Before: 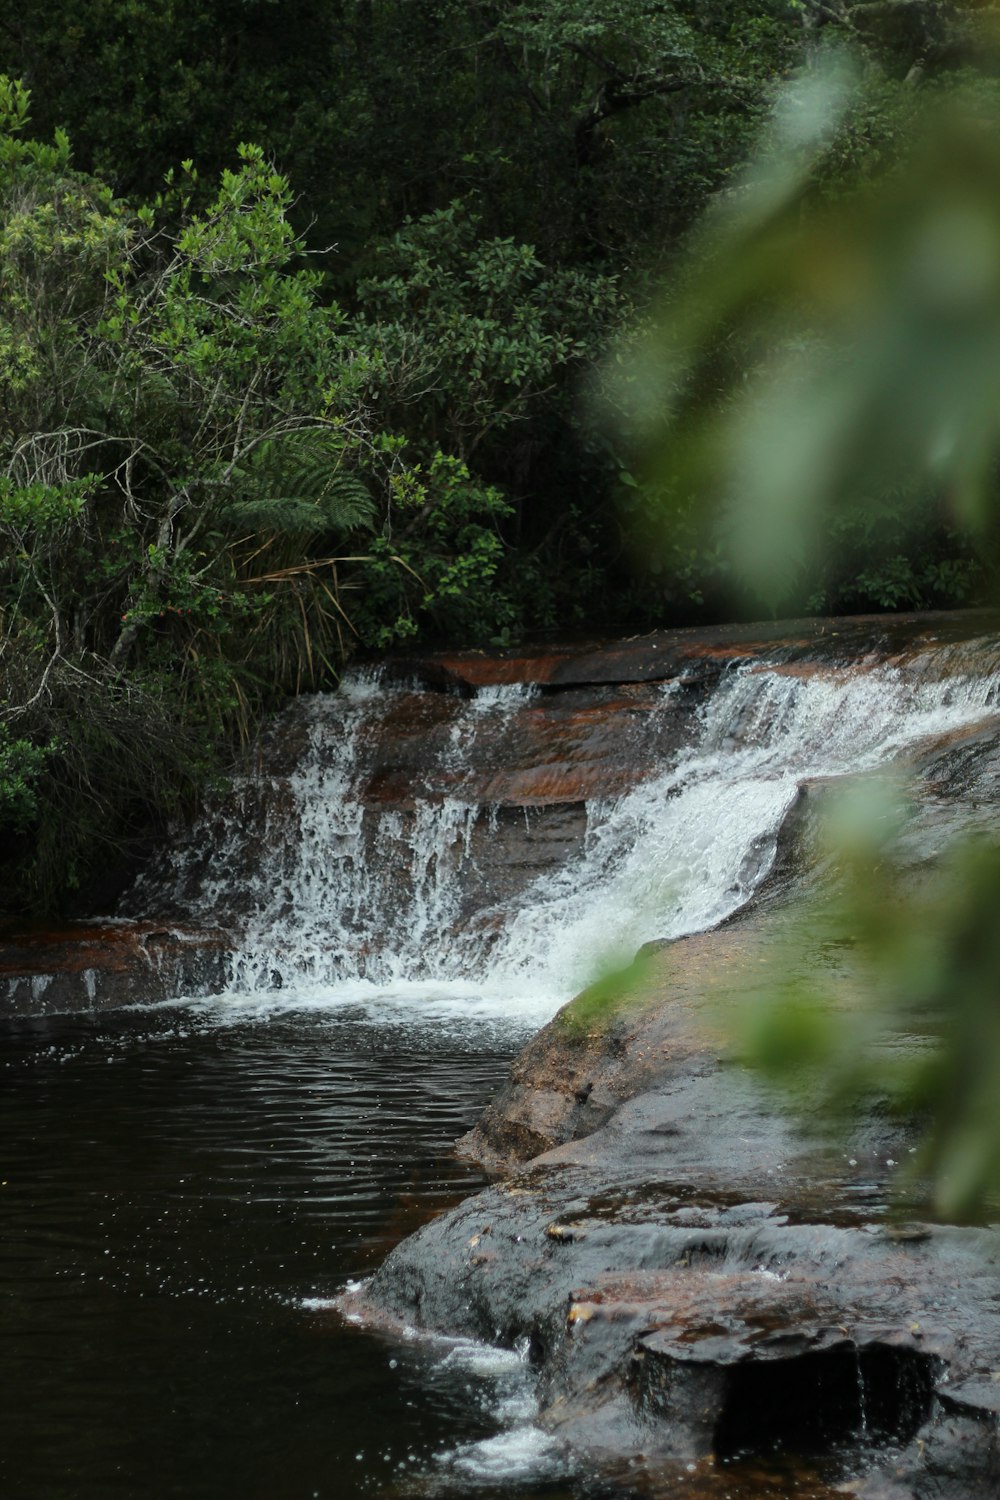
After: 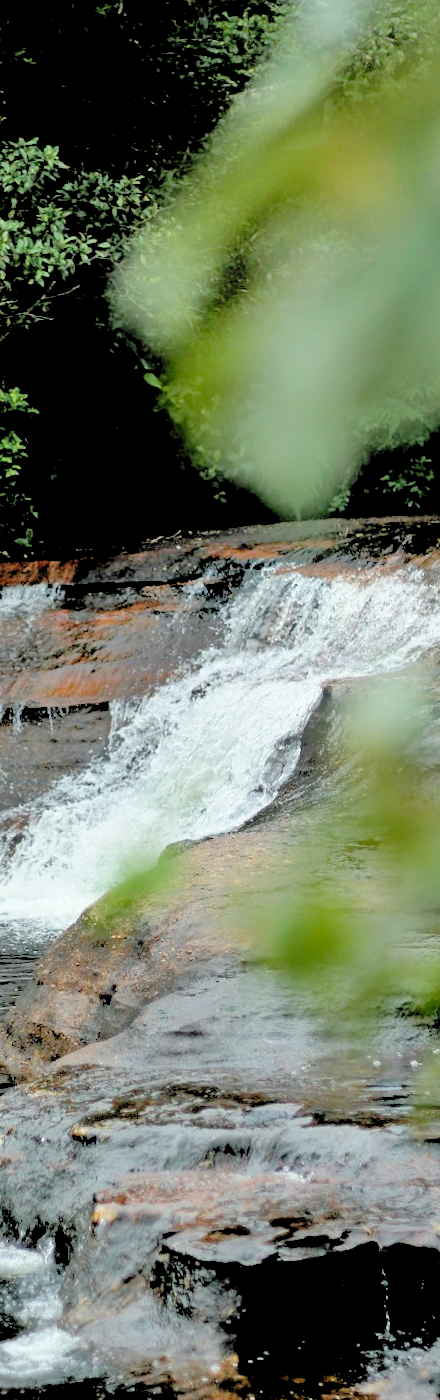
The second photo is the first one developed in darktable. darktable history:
tone curve: curves: ch0 [(0, 0) (0.003, 0.025) (0.011, 0.027) (0.025, 0.032) (0.044, 0.037) (0.069, 0.044) (0.1, 0.054) (0.136, 0.084) (0.177, 0.128) (0.224, 0.196) (0.277, 0.281) (0.335, 0.376) (0.399, 0.461) (0.468, 0.534) (0.543, 0.613) (0.623, 0.692) (0.709, 0.77) (0.801, 0.849) (0.898, 0.934) (1, 1)], preserve colors none
crop: left 47.628%, top 6.643%, right 7.874%
rgb levels: levels [[0.027, 0.429, 0.996], [0, 0.5, 1], [0, 0.5, 1]]
shadows and highlights: shadows 5, soften with gaussian
tone equalizer: -8 EV -0.528 EV, -7 EV -0.319 EV, -6 EV -0.083 EV, -5 EV 0.413 EV, -4 EV 0.985 EV, -3 EV 0.791 EV, -2 EV -0.01 EV, -1 EV 0.14 EV, +0 EV -0.012 EV, smoothing 1
